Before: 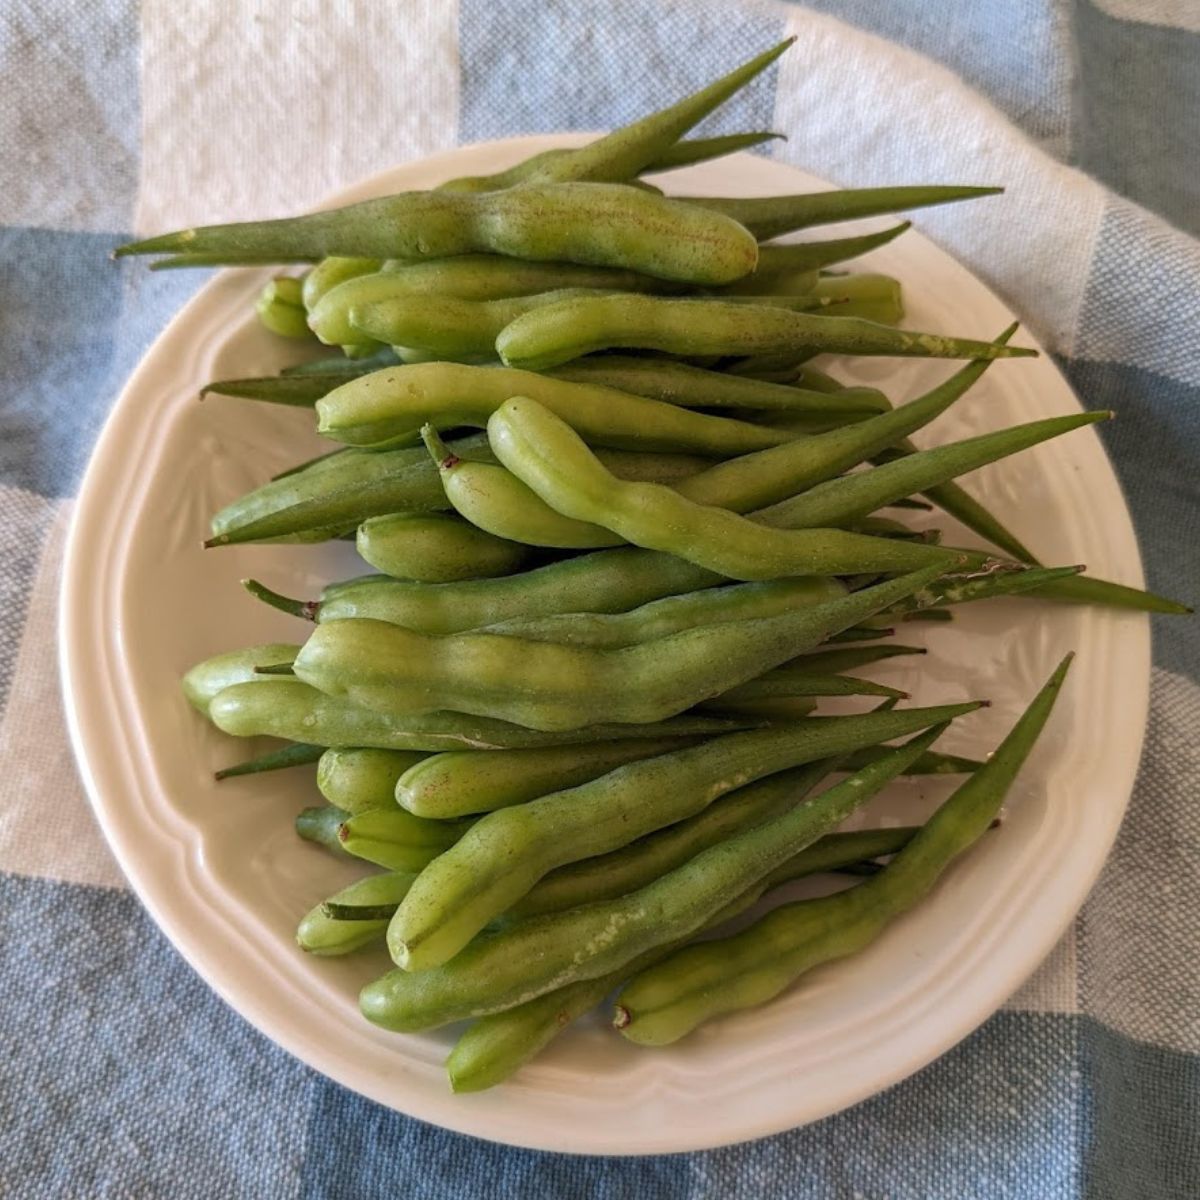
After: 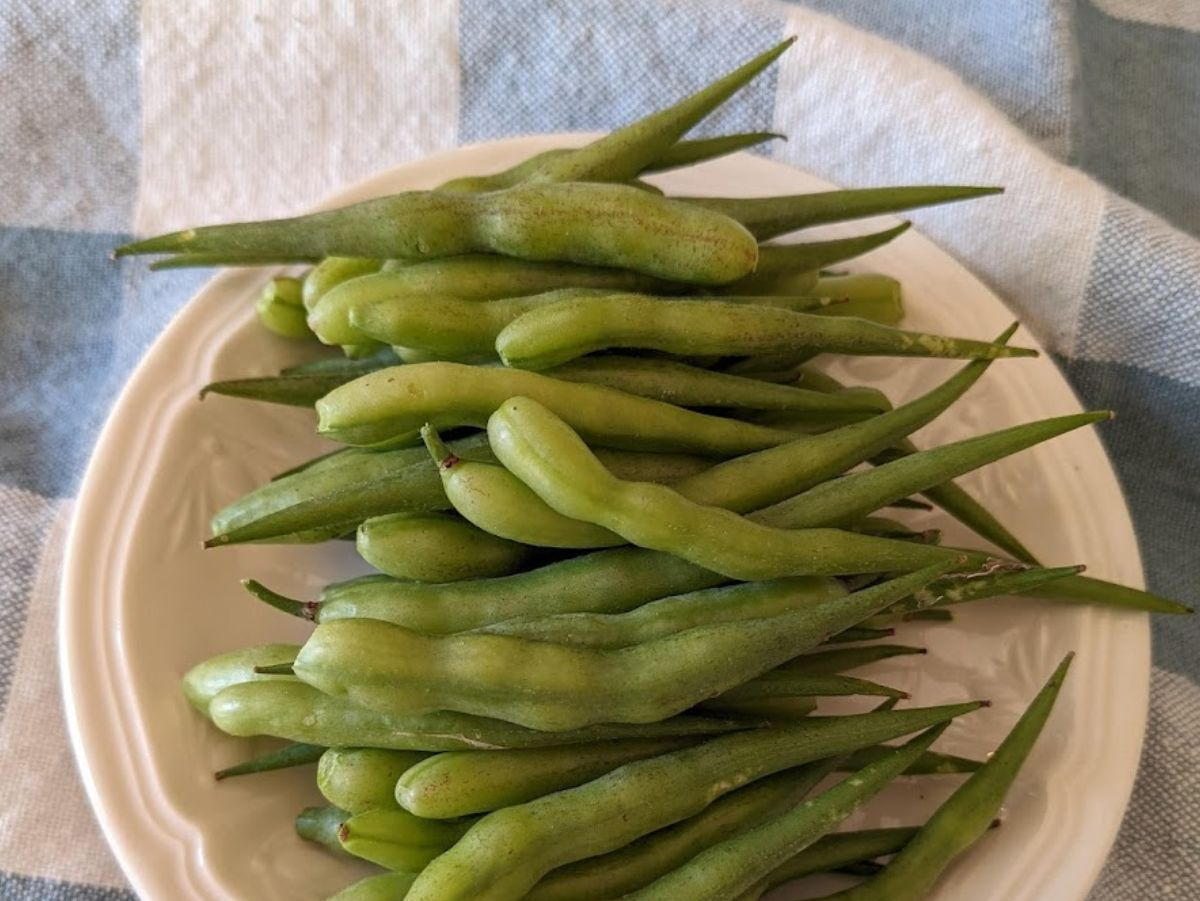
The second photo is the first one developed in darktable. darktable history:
crop: bottom 24.901%
